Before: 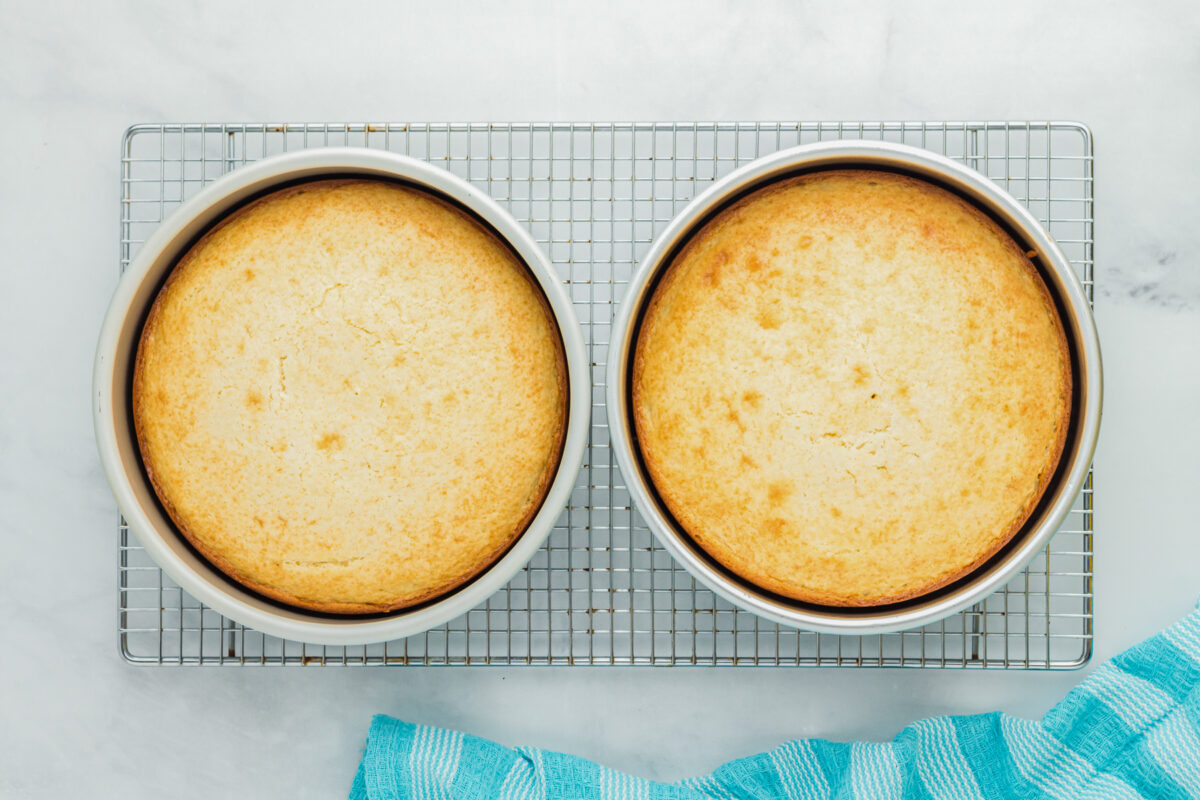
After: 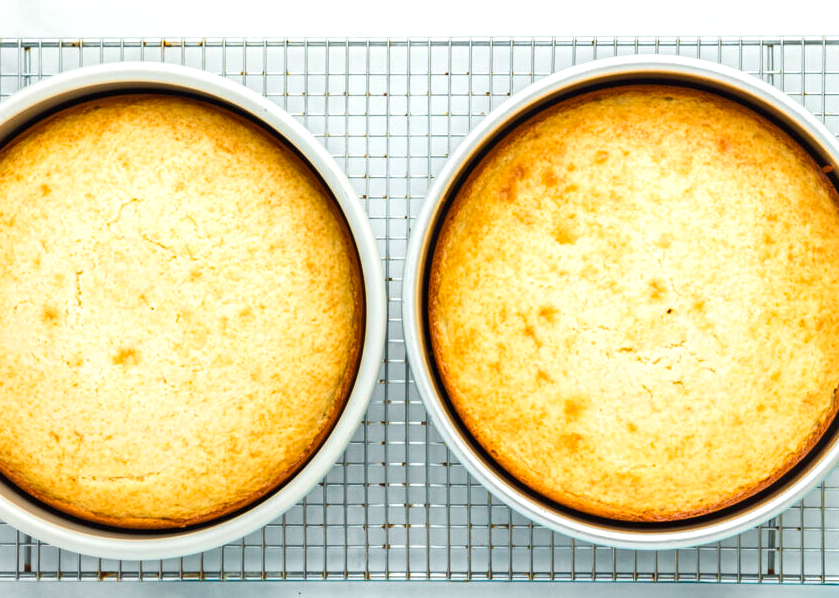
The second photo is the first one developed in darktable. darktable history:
crop and rotate: left 17.046%, top 10.659%, right 12.989%, bottom 14.553%
exposure: black level correction 0.001, exposure 0.5 EV, compensate exposure bias true, compensate highlight preservation false
shadows and highlights: shadows 20.91, highlights -35.45, soften with gaussian
color correction: saturation 1.11
